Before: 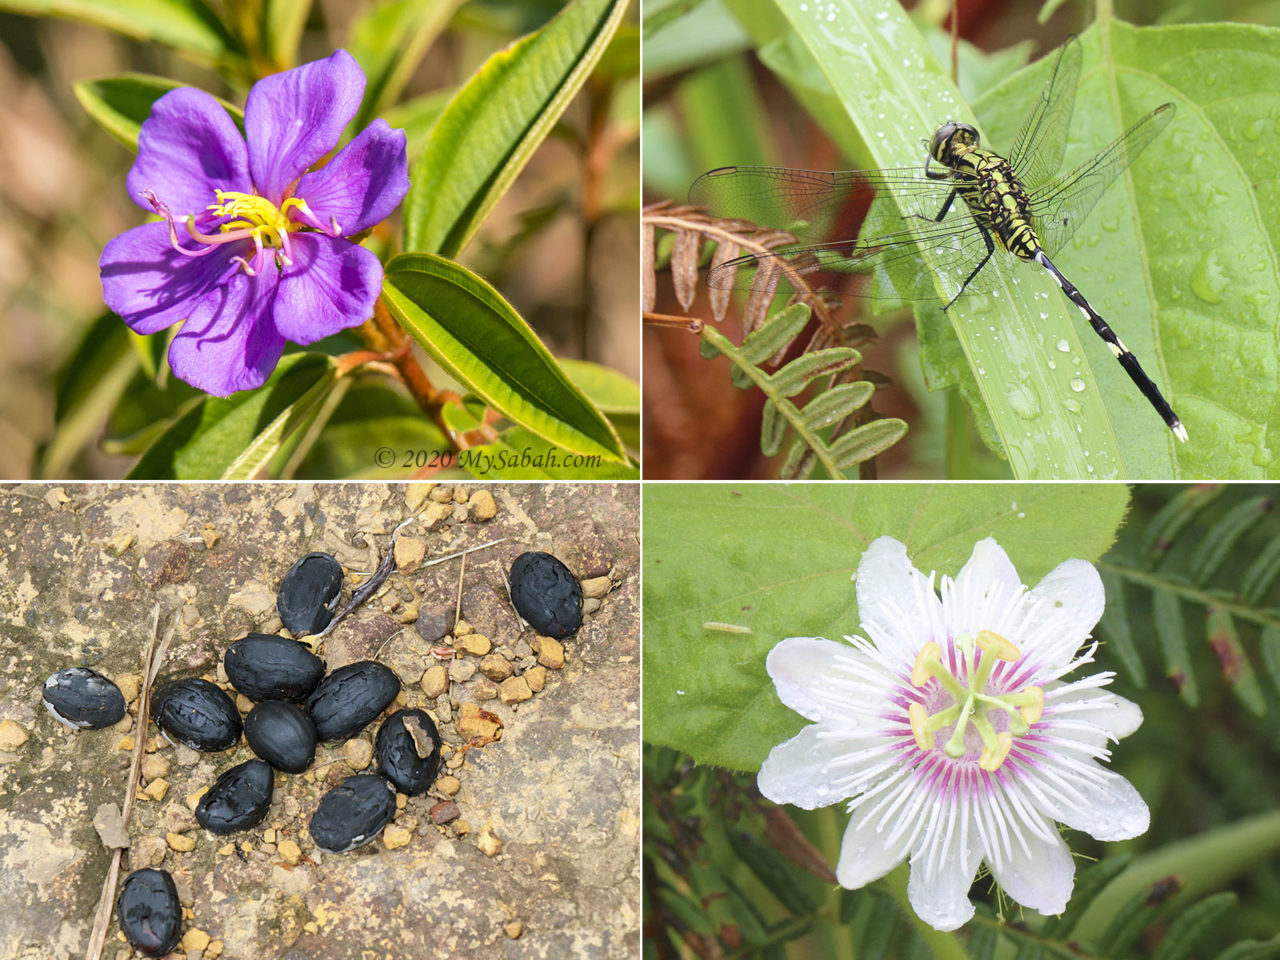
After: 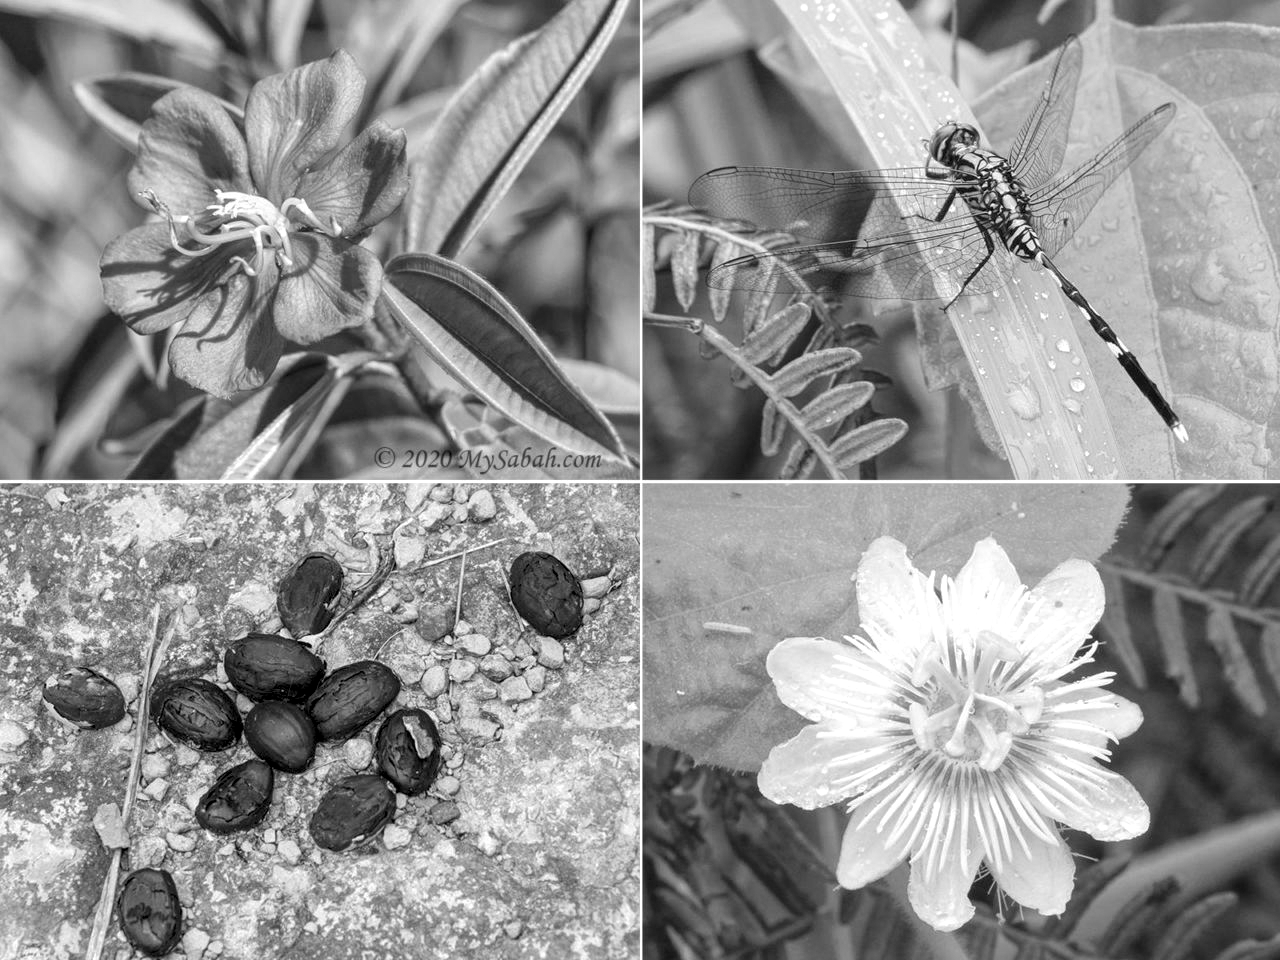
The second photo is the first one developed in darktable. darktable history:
local contrast: highlights 99%, shadows 86%, detail 160%, midtone range 0.2
exposure: compensate highlight preservation false
monochrome: on, module defaults
color correction: highlights a* -20.17, highlights b* 20.27, shadows a* 20.03, shadows b* -20.46, saturation 0.43
